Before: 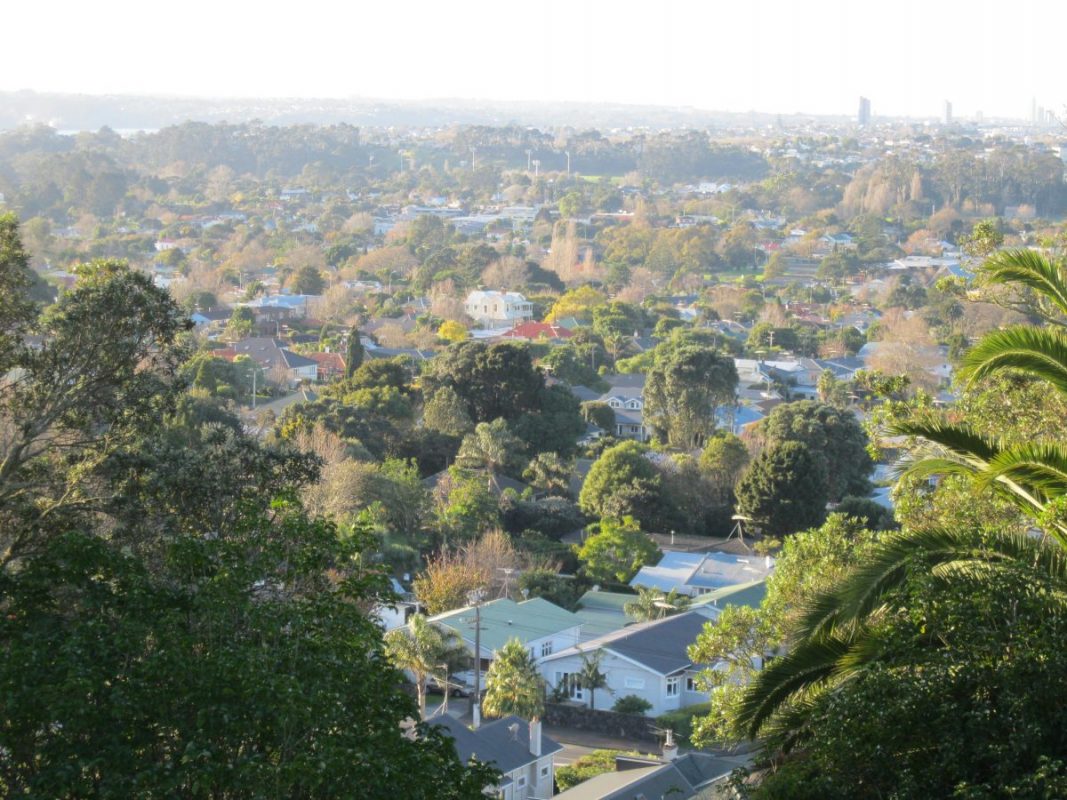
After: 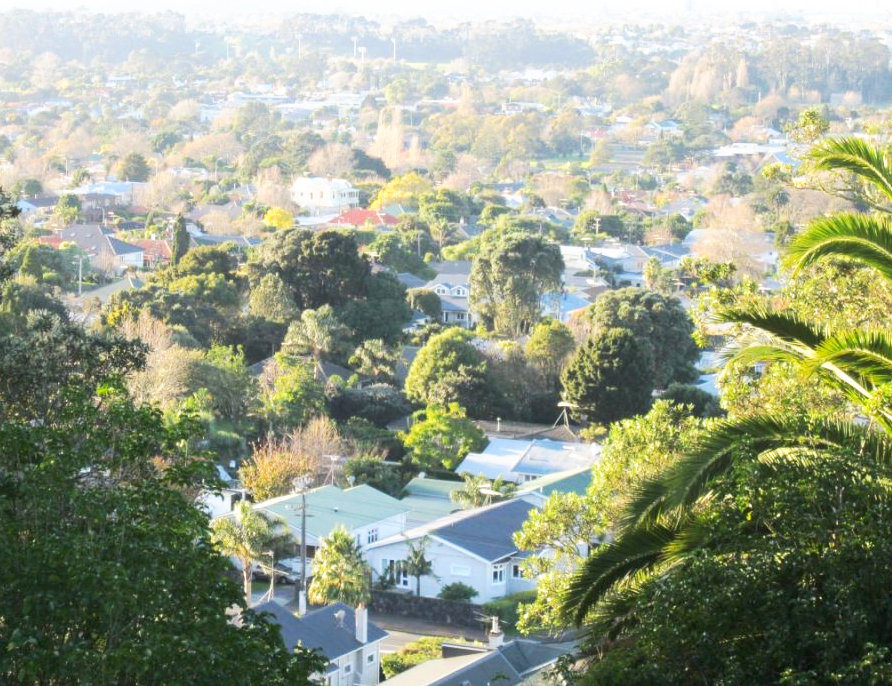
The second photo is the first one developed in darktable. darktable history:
tone curve: curves: ch0 [(0, 0) (0.003, 0.01) (0.011, 0.017) (0.025, 0.035) (0.044, 0.068) (0.069, 0.109) (0.1, 0.144) (0.136, 0.185) (0.177, 0.231) (0.224, 0.279) (0.277, 0.346) (0.335, 0.42) (0.399, 0.5) (0.468, 0.603) (0.543, 0.712) (0.623, 0.808) (0.709, 0.883) (0.801, 0.957) (0.898, 0.993) (1, 1)], preserve colors none
crop: left 16.315%, top 14.246%
